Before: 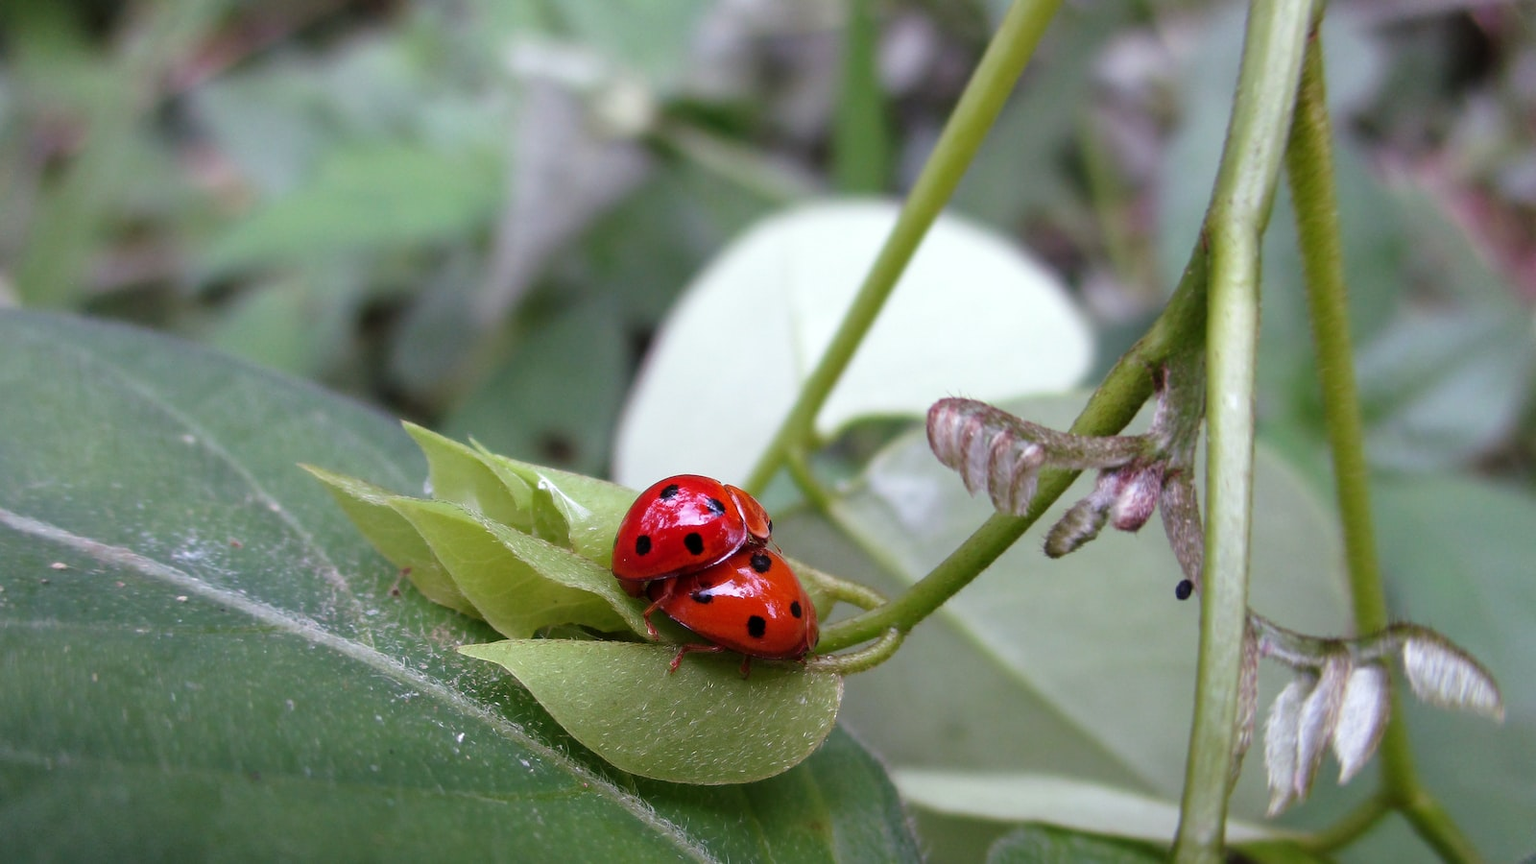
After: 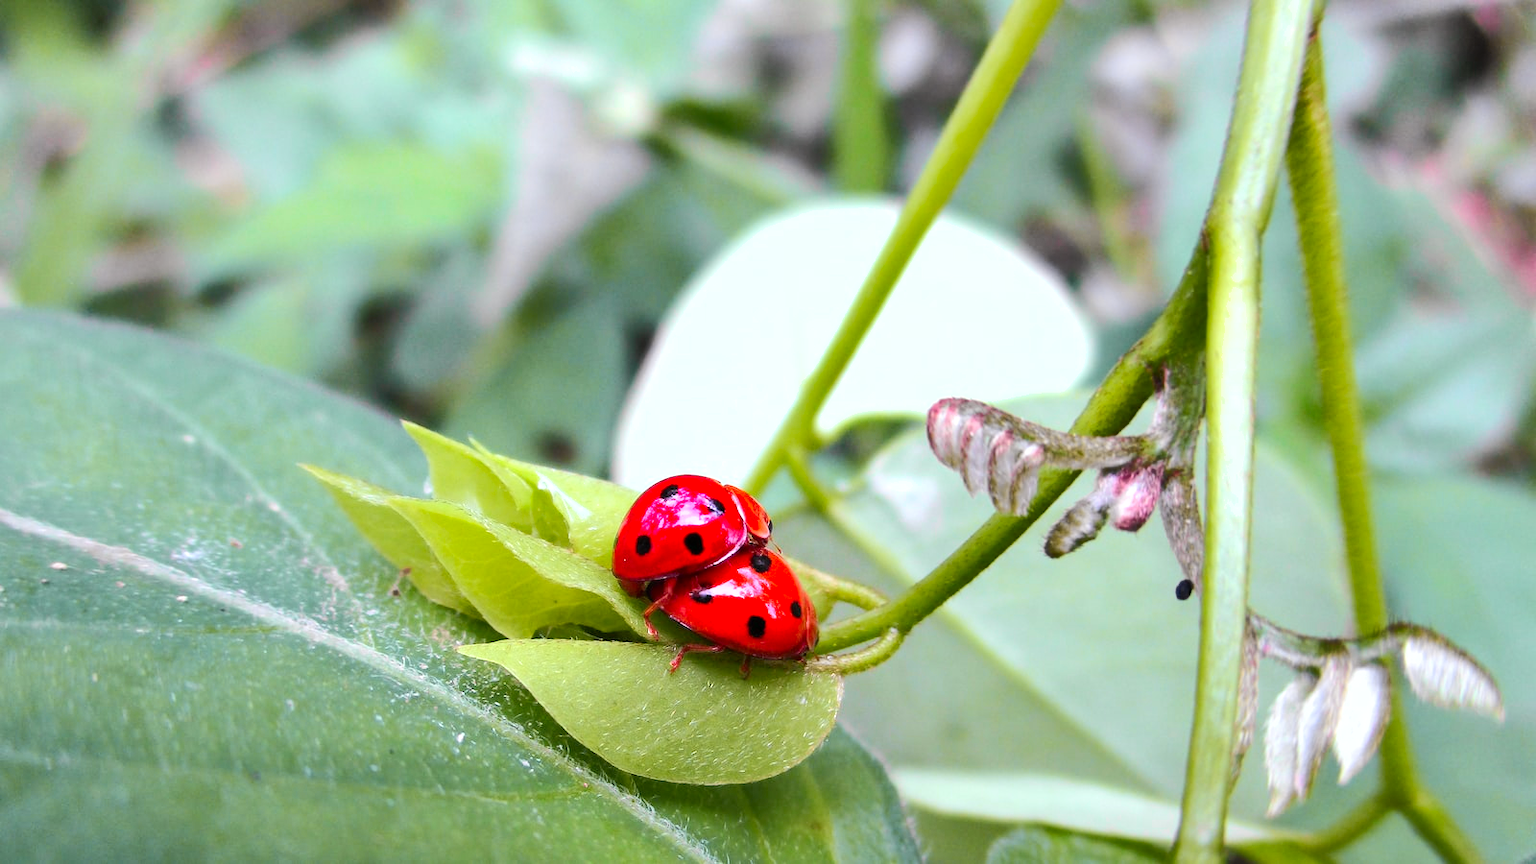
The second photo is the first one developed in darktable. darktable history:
exposure: exposure 0.996 EV, compensate highlight preservation false
tone curve: curves: ch0 [(0, 0.005) (0.103, 0.097) (0.18, 0.207) (0.384, 0.465) (0.491, 0.585) (0.629, 0.726) (0.84, 0.866) (1, 0.947)]; ch1 [(0, 0) (0.172, 0.123) (0.324, 0.253) (0.396, 0.388) (0.478, 0.461) (0.499, 0.497) (0.532, 0.515) (0.57, 0.584) (0.635, 0.675) (0.805, 0.892) (1, 1)]; ch2 [(0, 0) (0.411, 0.424) (0.496, 0.501) (0.515, 0.507) (0.553, 0.562) (0.604, 0.642) (0.708, 0.768) (0.839, 0.916) (1, 1)], color space Lab, independent channels, preserve colors none
shadows and highlights: soften with gaussian
